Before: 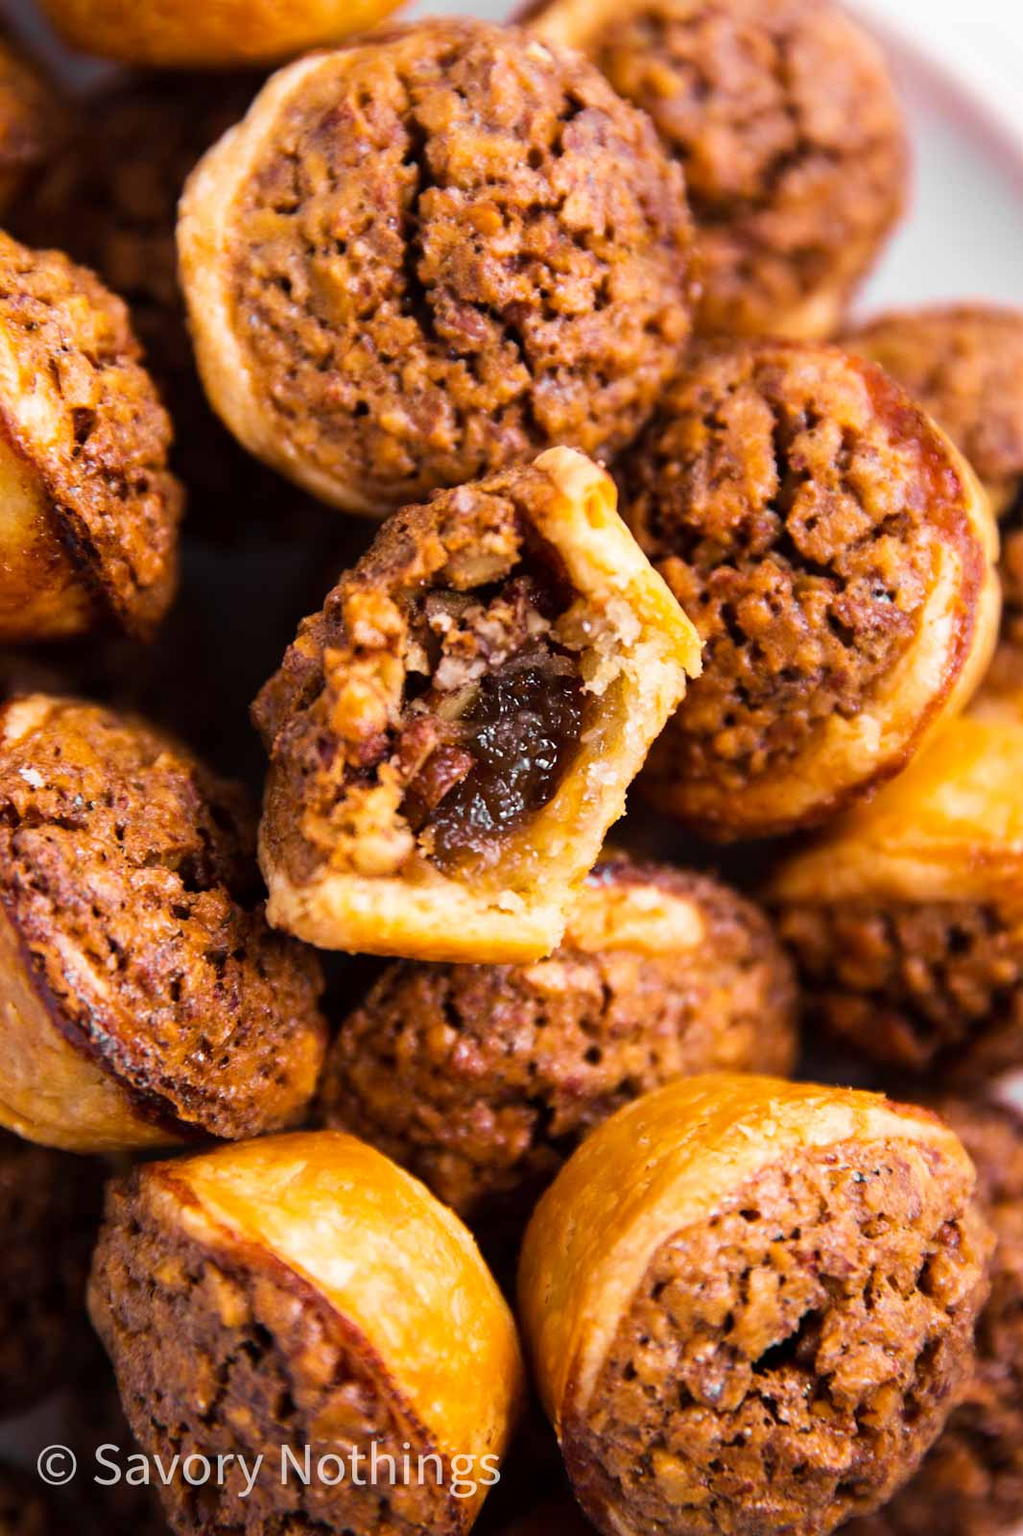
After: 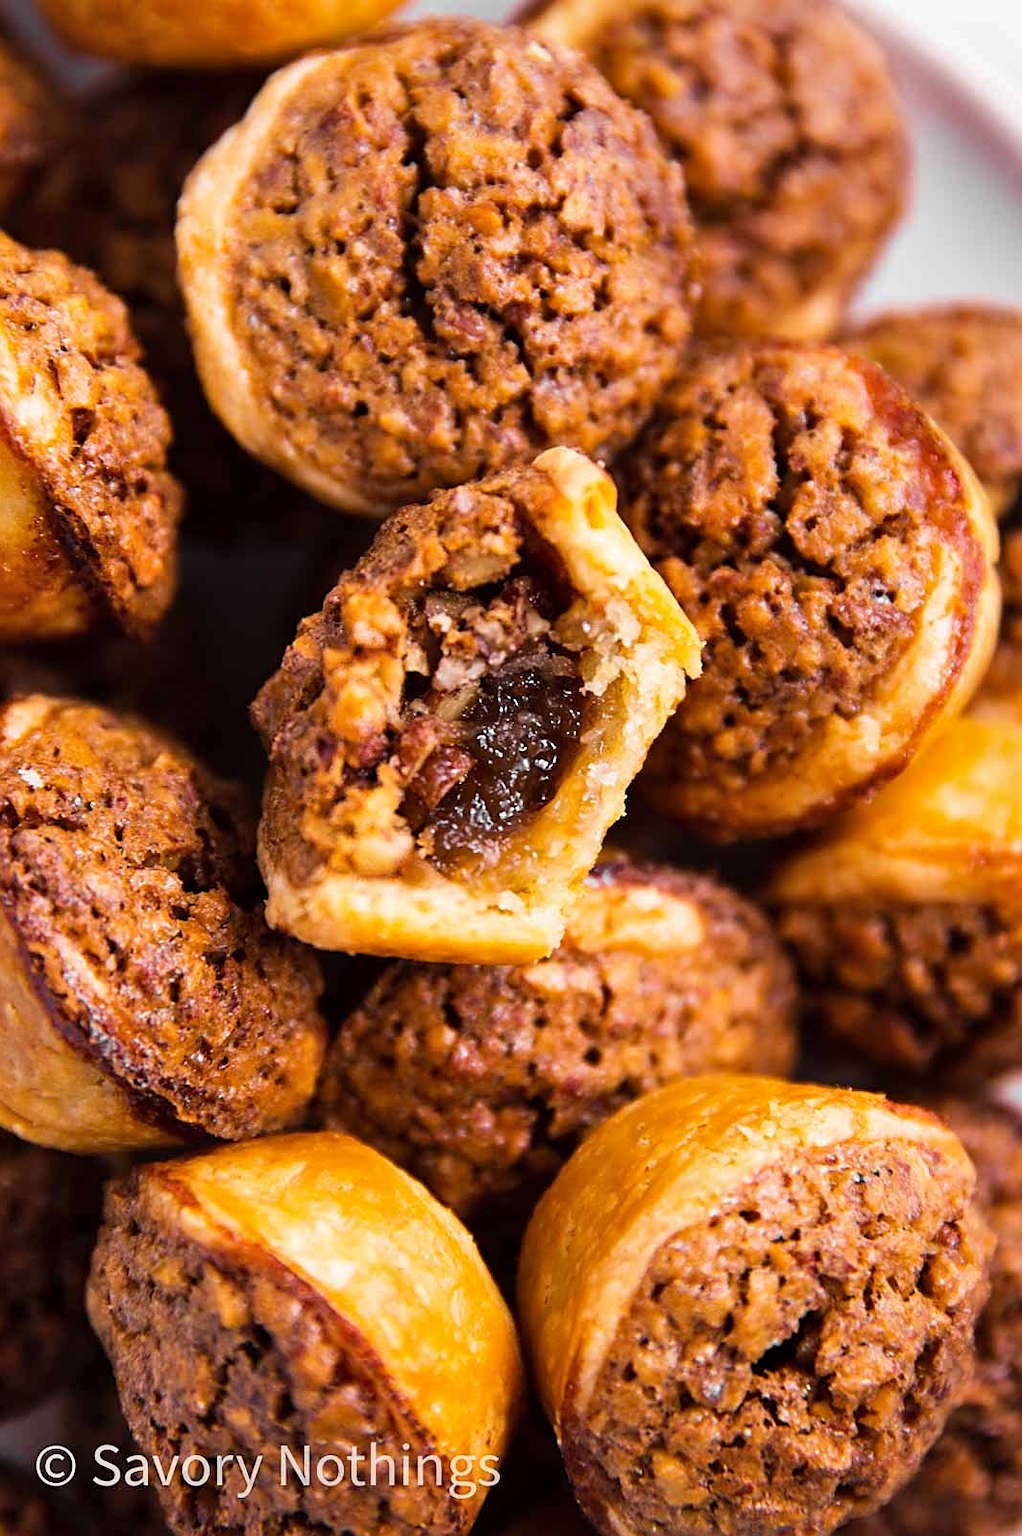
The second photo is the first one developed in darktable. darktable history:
crop and rotate: left 0.141%, bottom 0.014%
shadows and highlights: low approximation 0.01, soften with gaussian
sharpen: on, module defaults
